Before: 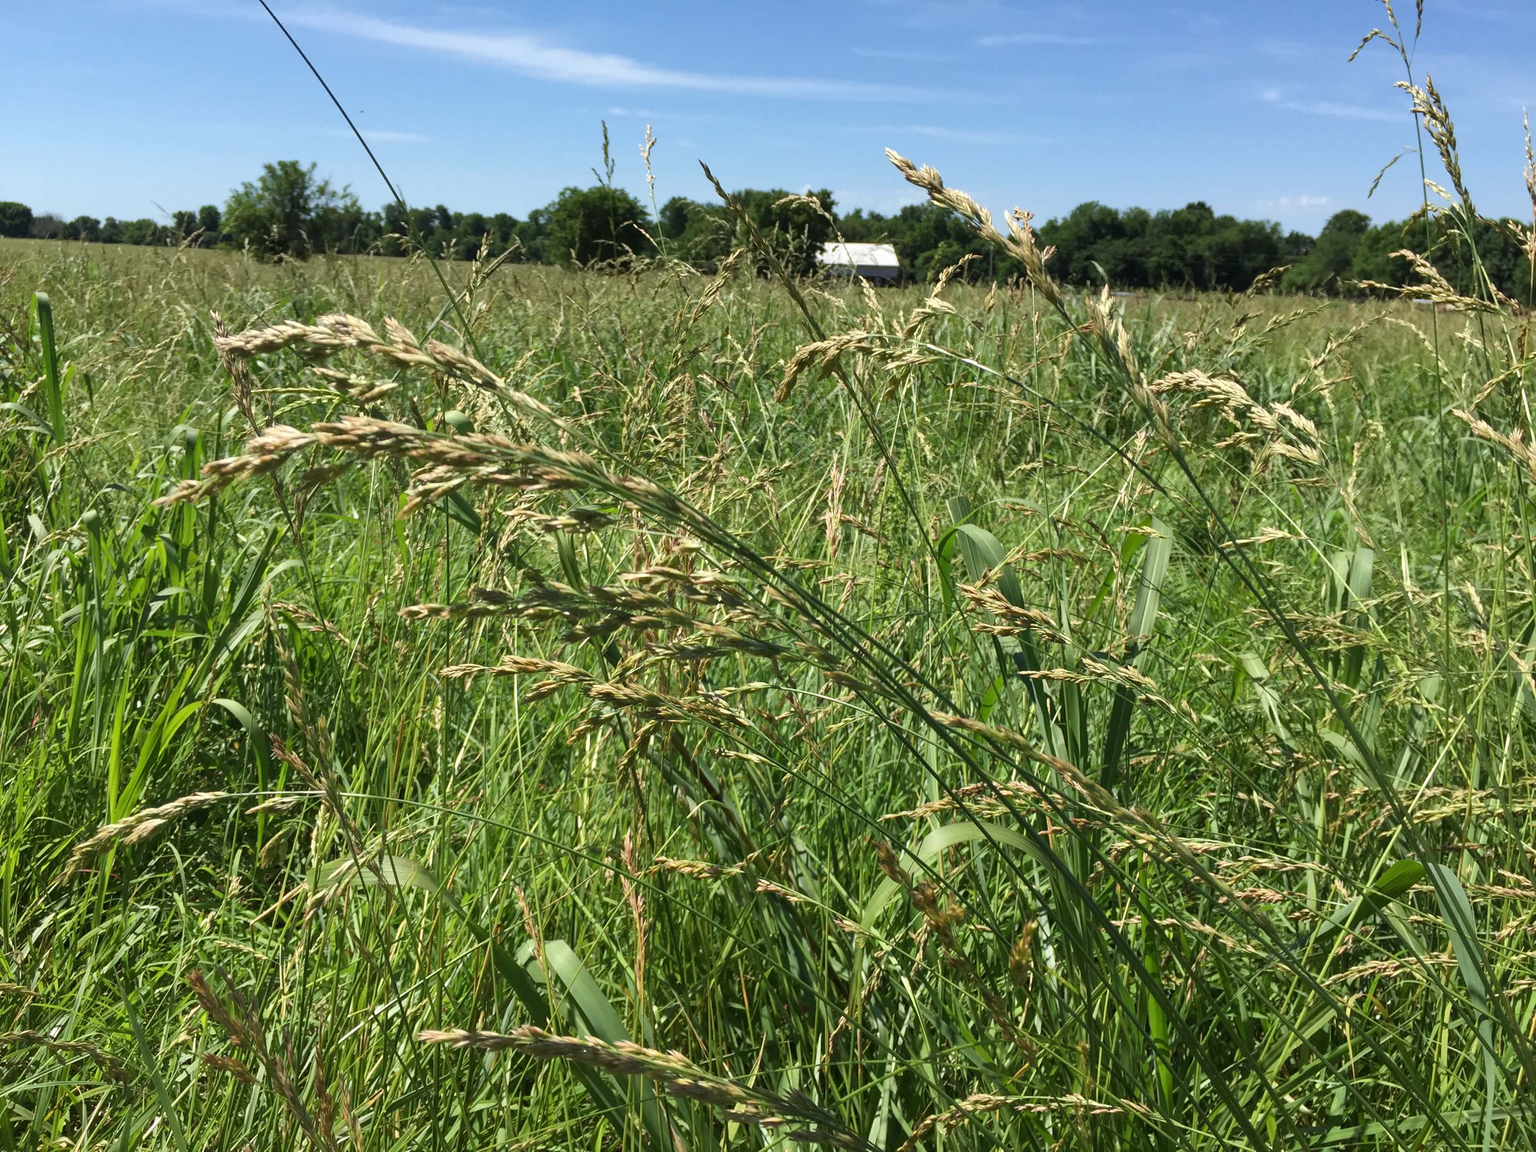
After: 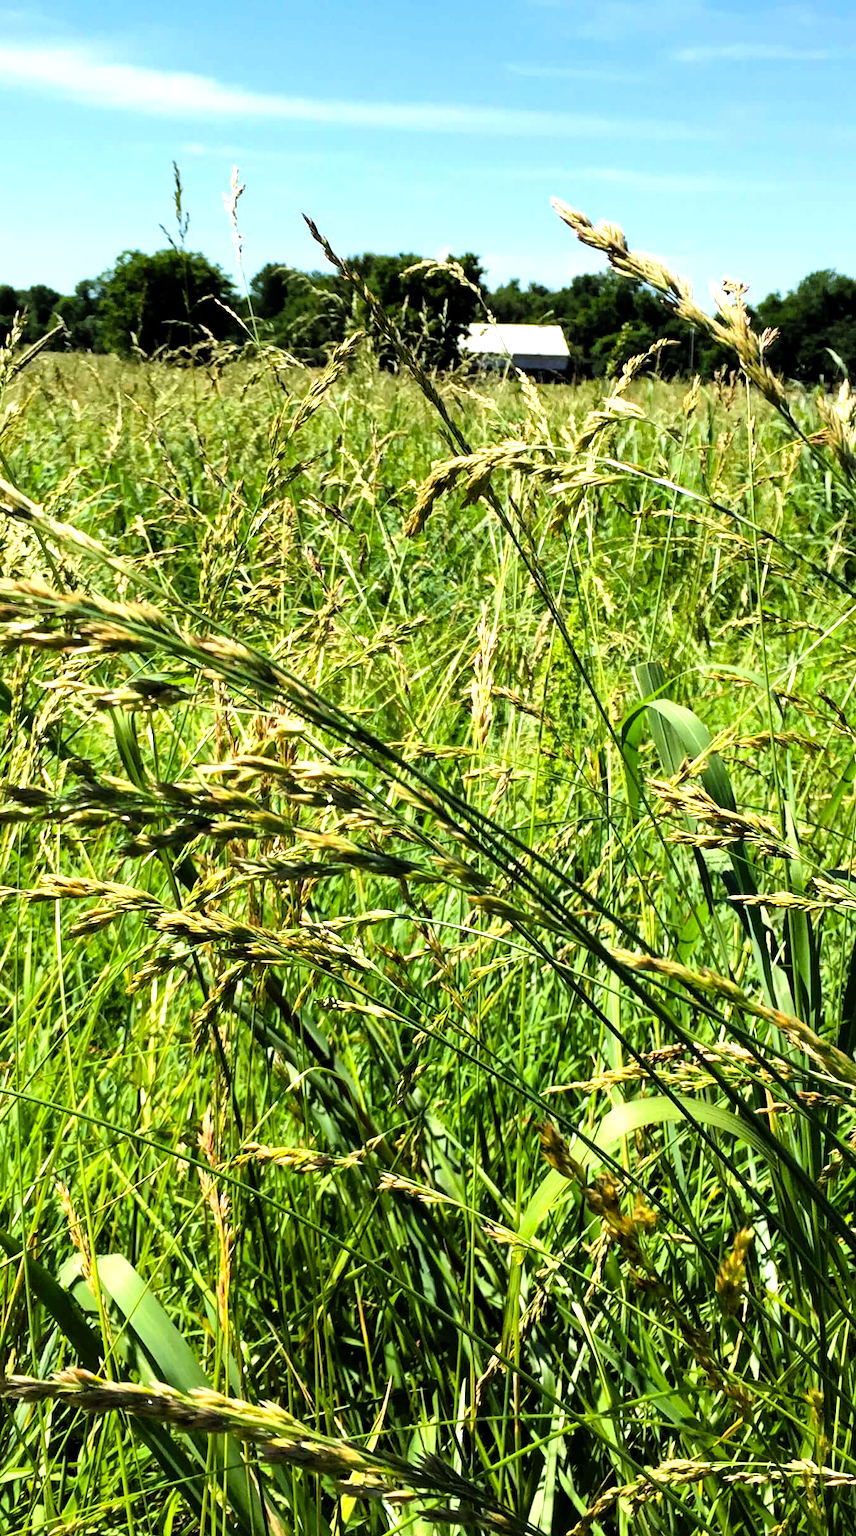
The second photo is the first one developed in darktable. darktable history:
color balance rgb: highlights gain › chroma 0.194%, highlights gain › hue 332.43°, linear chroma grading › global chroma 5.469%, perceptual saturation grading › global saturation 19.777%, global vibrance 20%
crop: left 30.771%, right 27.389%
filmic rgb: black relative exposure -5.12 EV, white relative exposure 3.97 EV, hardness 2.89, contrast 1.298
levels: mode automatic, black 0.064%, white 90.67%, levels [0, 0.48, 0.961]
